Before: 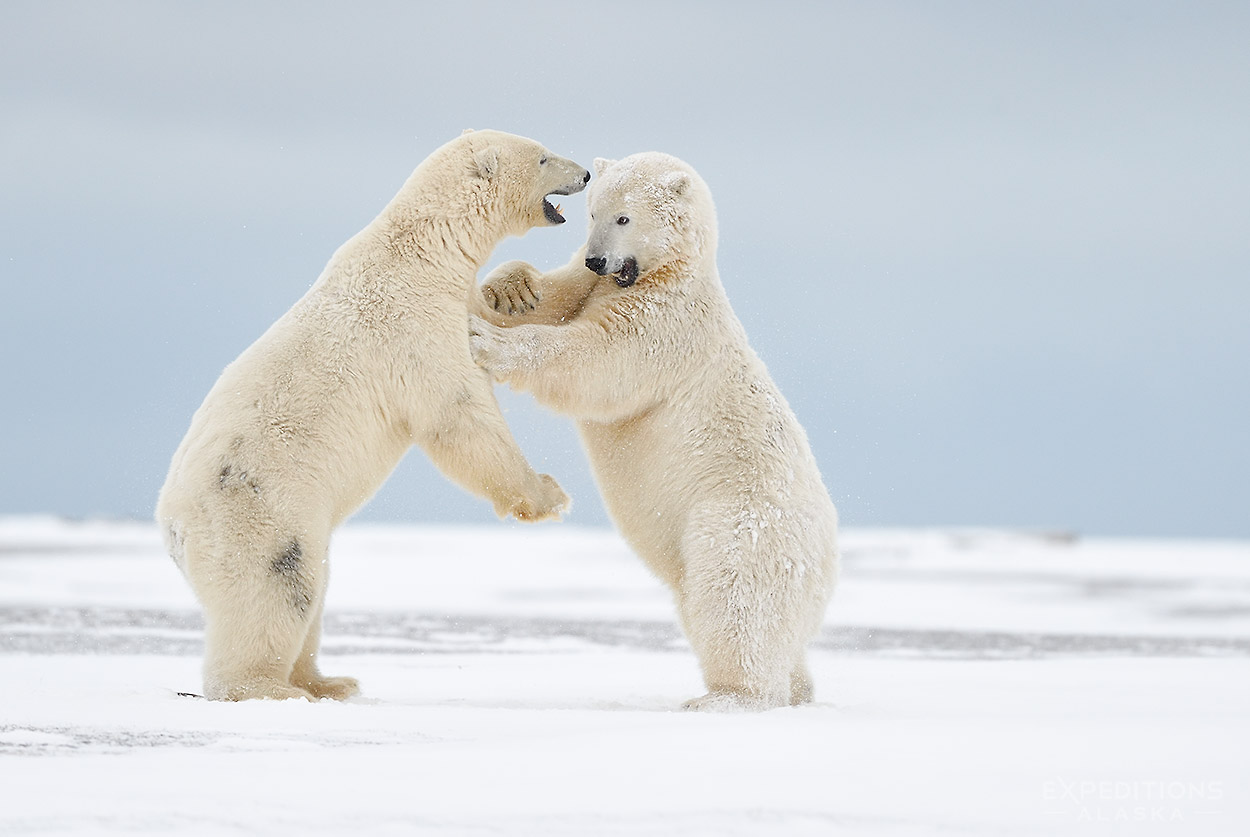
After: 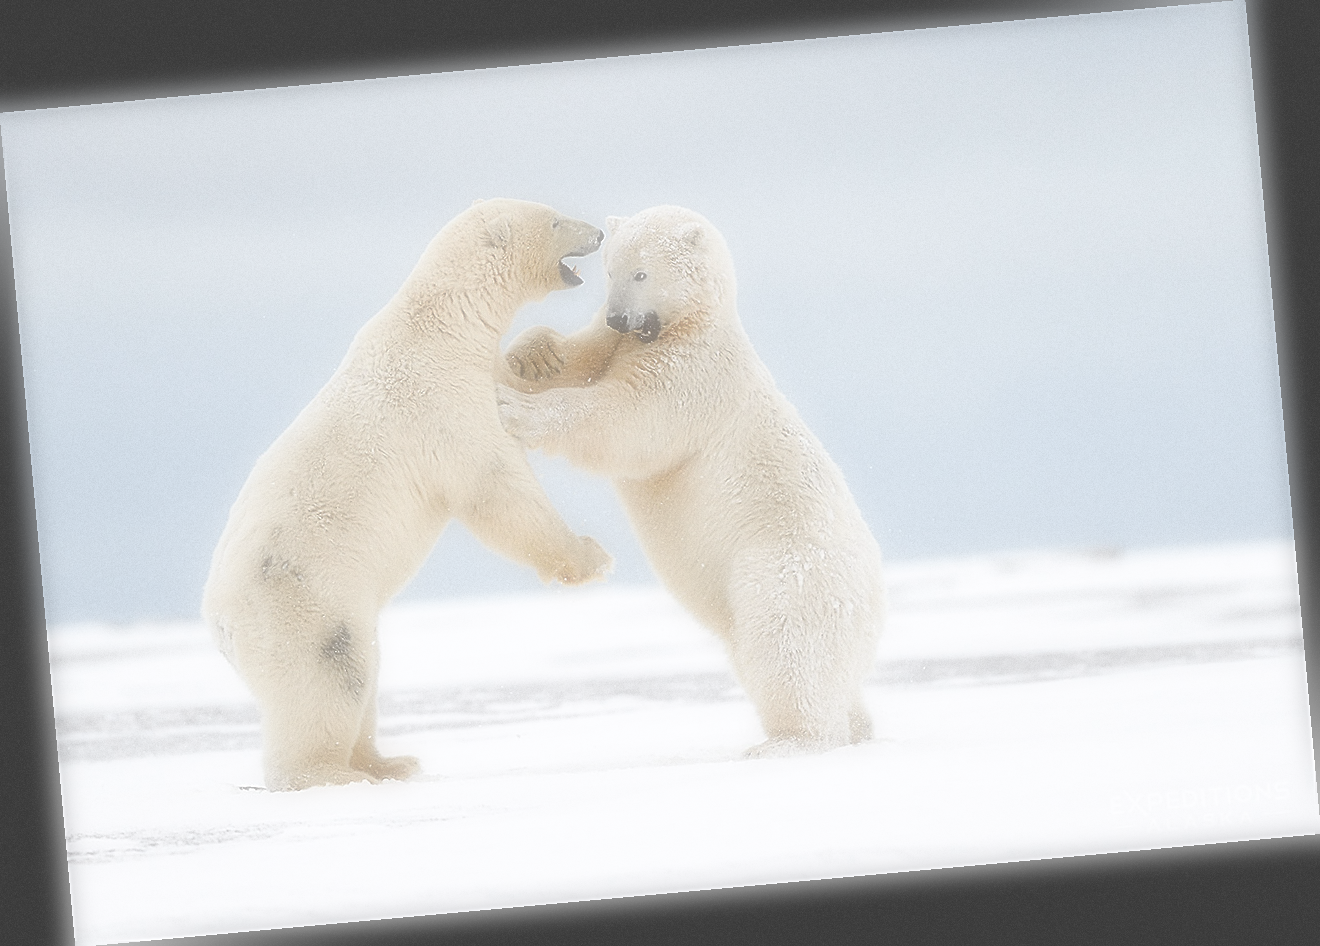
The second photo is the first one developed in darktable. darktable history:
soften: on, module defaults
grain: coarseness 0.09 ISO, strength 40%
local contrast: mode bilateral grid, contrast 100, coarseness 100, detail 94%, midtone range 0.2
exposure: black level correction -0.041, exposure 0.064 EV, compensate highlight preservation false
rotate and perspective: rotation -5.2°, automatic cropping off
sharpen: on, module defaults
